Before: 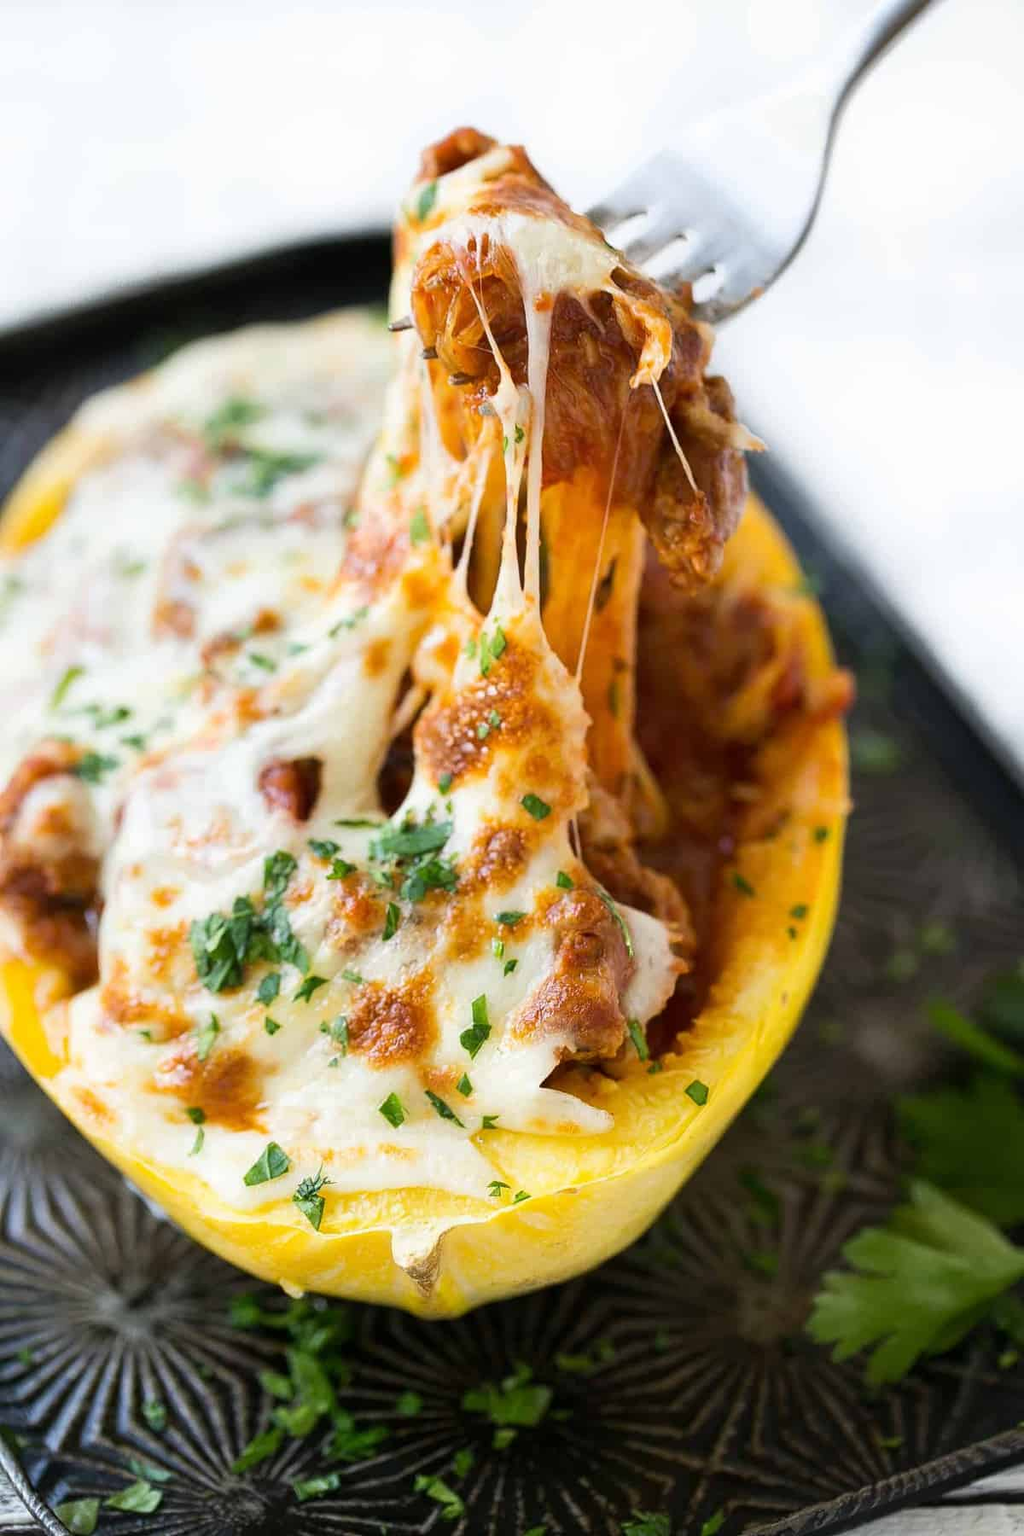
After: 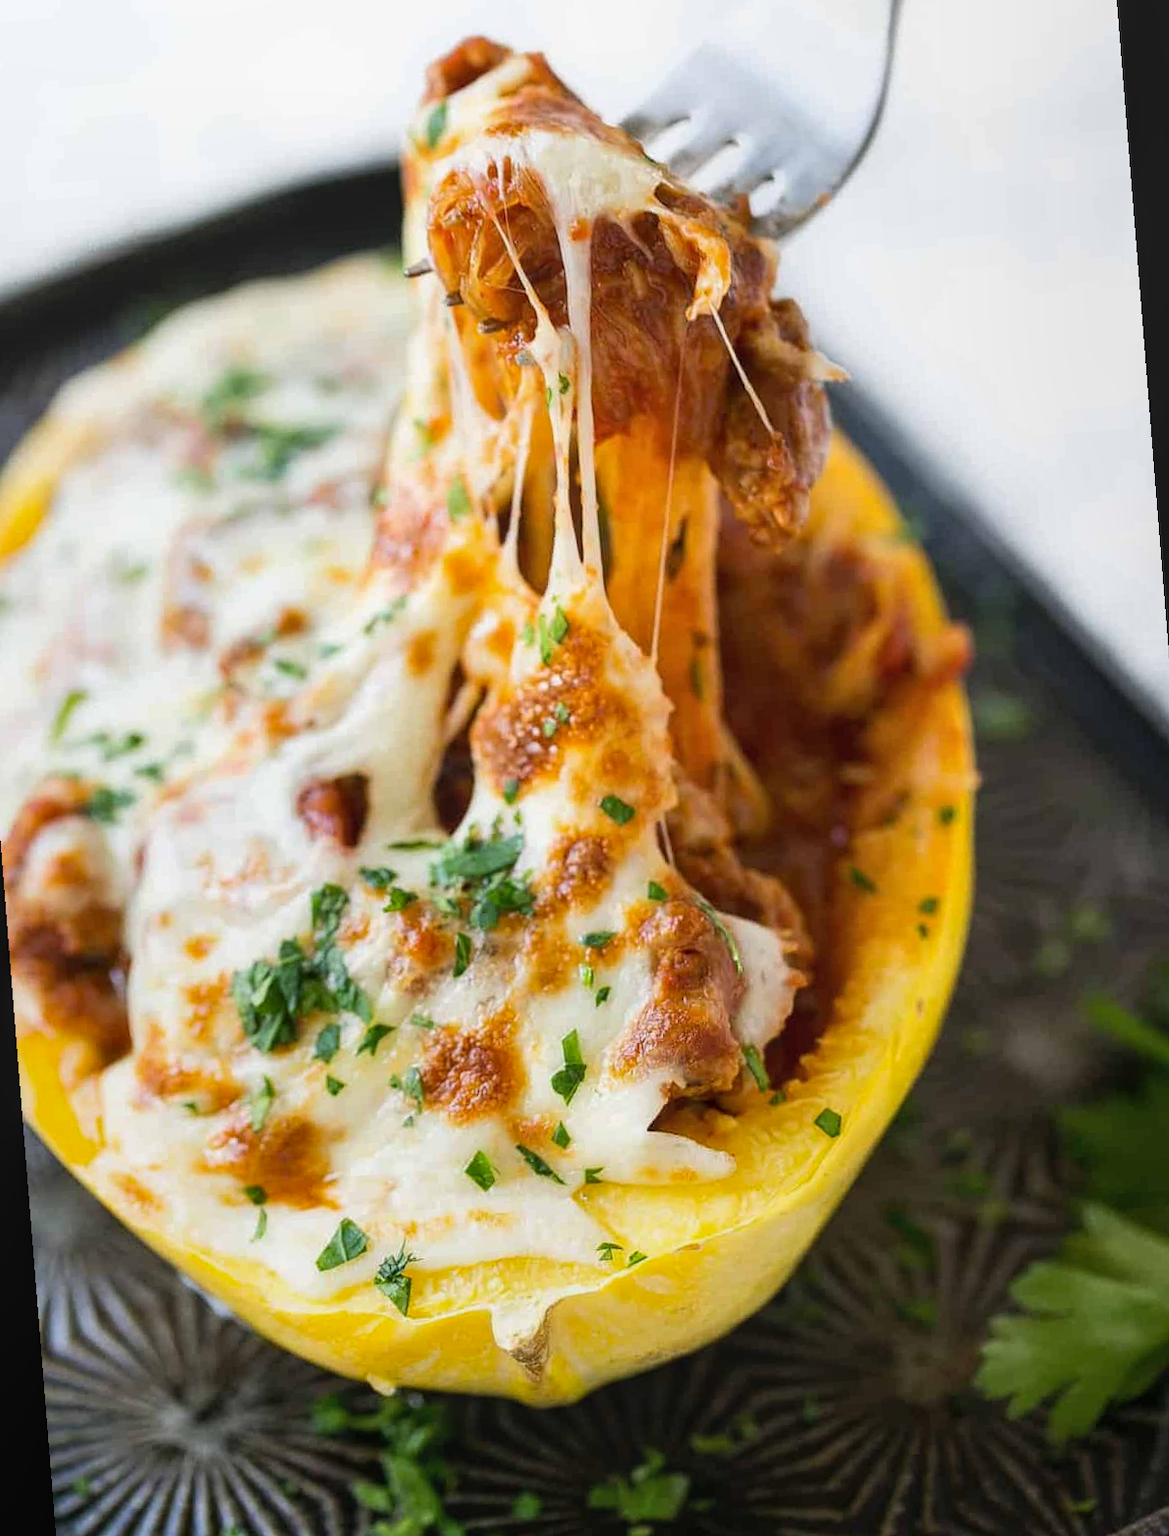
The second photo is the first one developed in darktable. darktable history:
local contrast: detail 110%
rotate and perspective: rotation -4.57°, crop left 0.054, crop right 0.944, crop top 0.087, crop bottom 0.914
